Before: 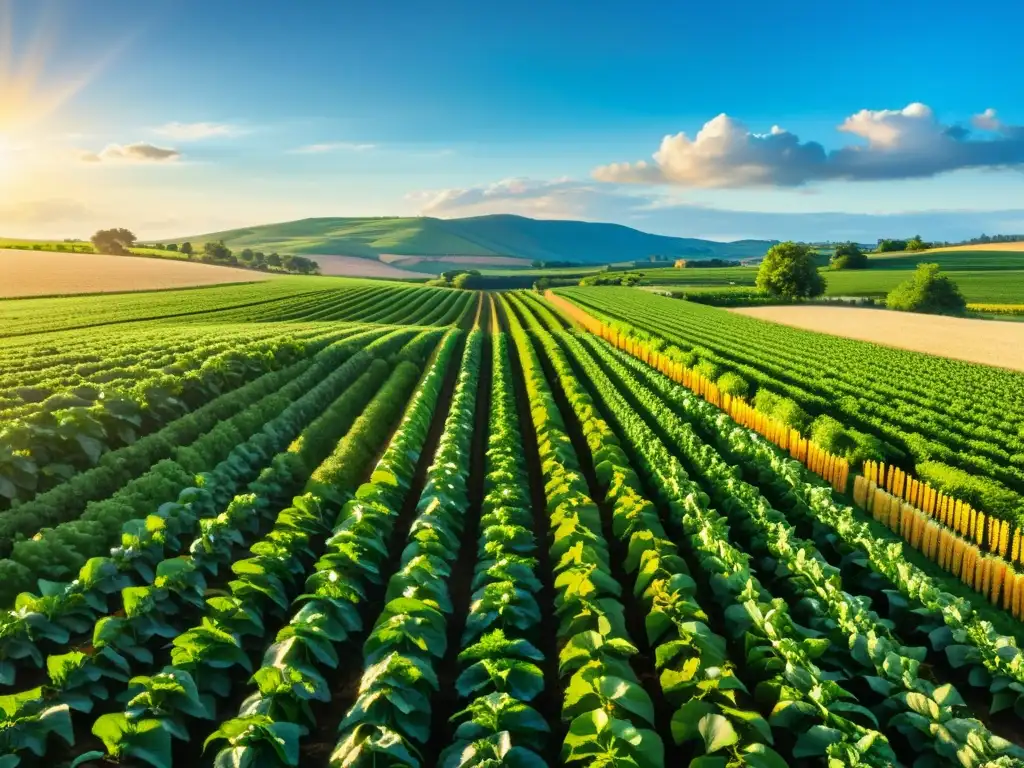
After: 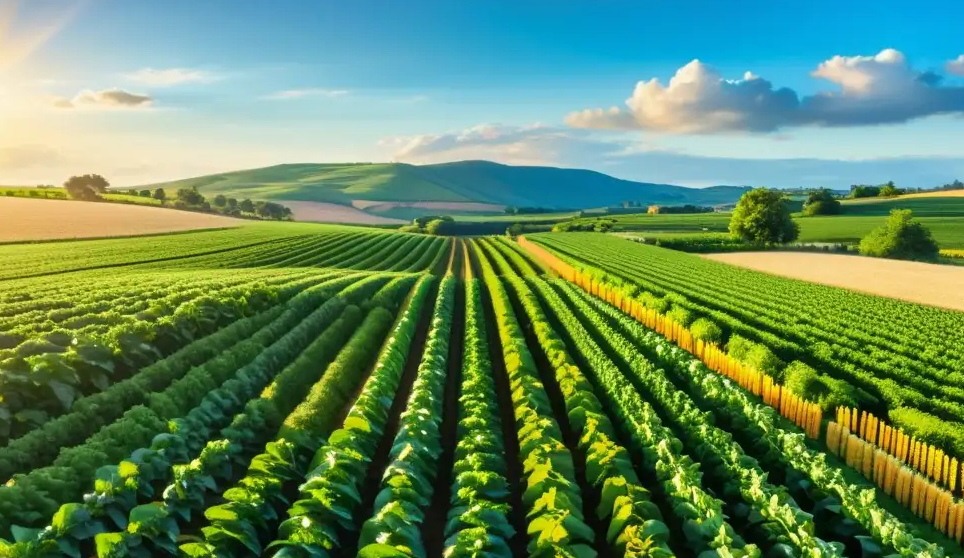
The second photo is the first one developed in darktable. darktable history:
crop: left 2.664%, top 7.071%, right 3.165%, bottom 20.271%
